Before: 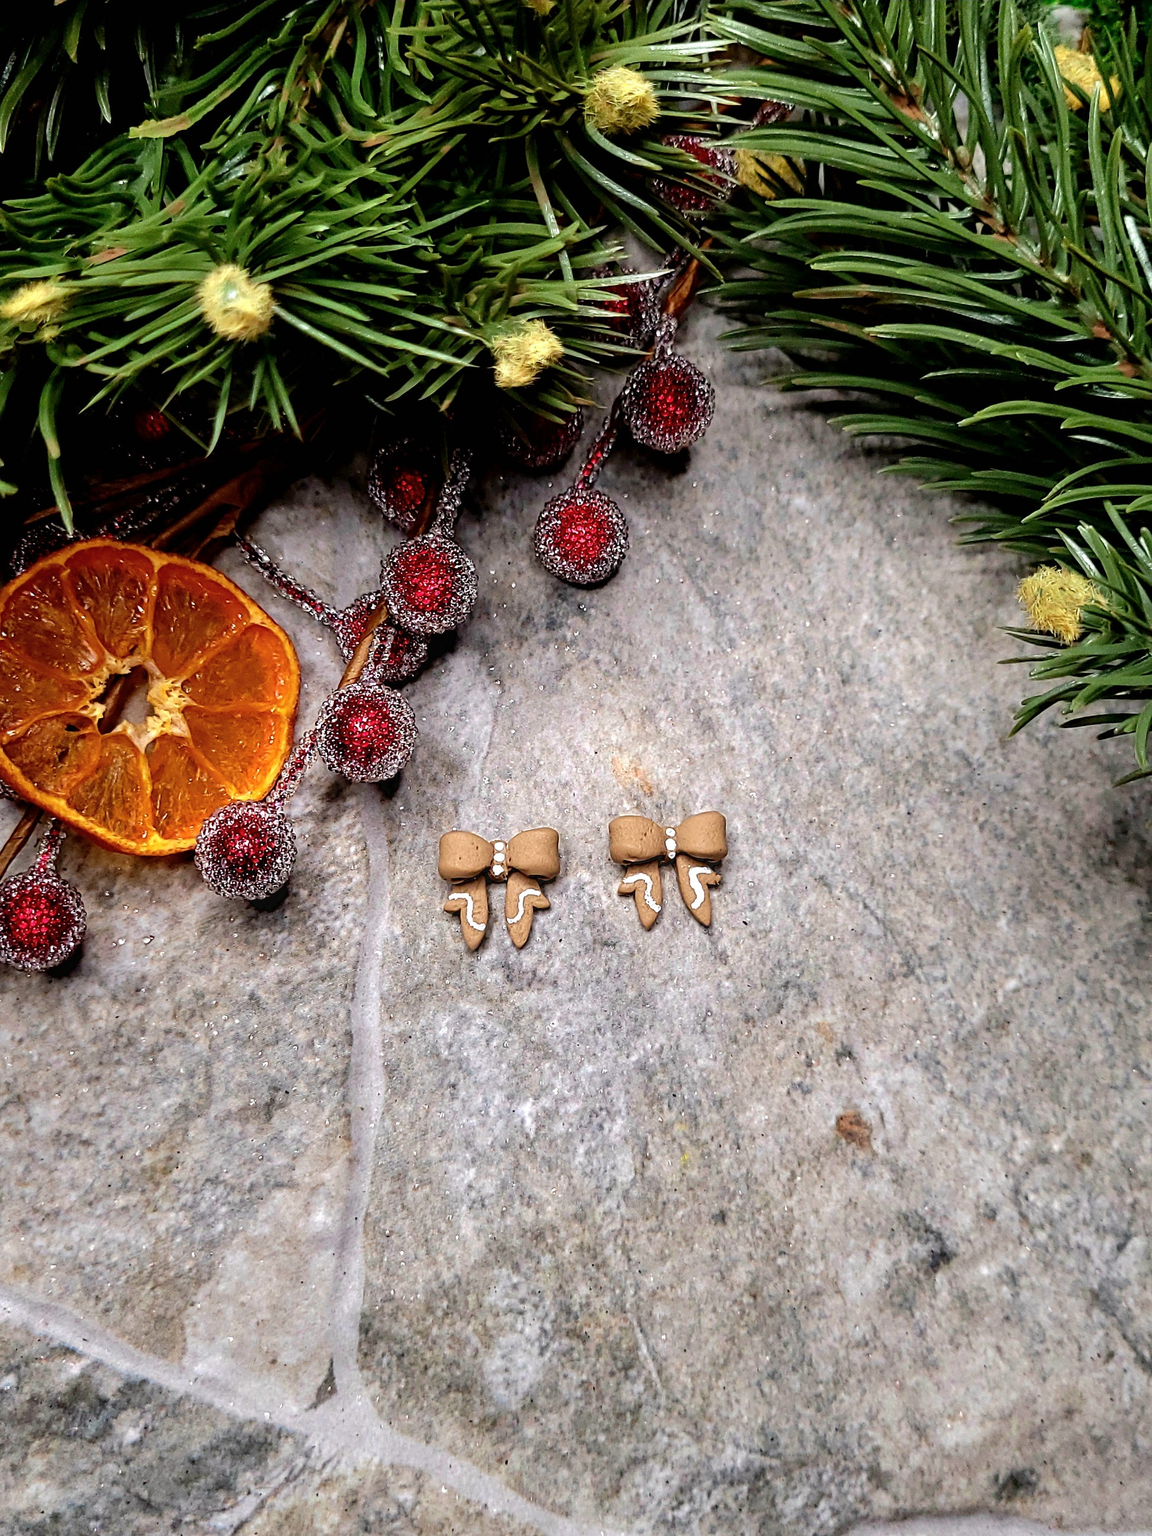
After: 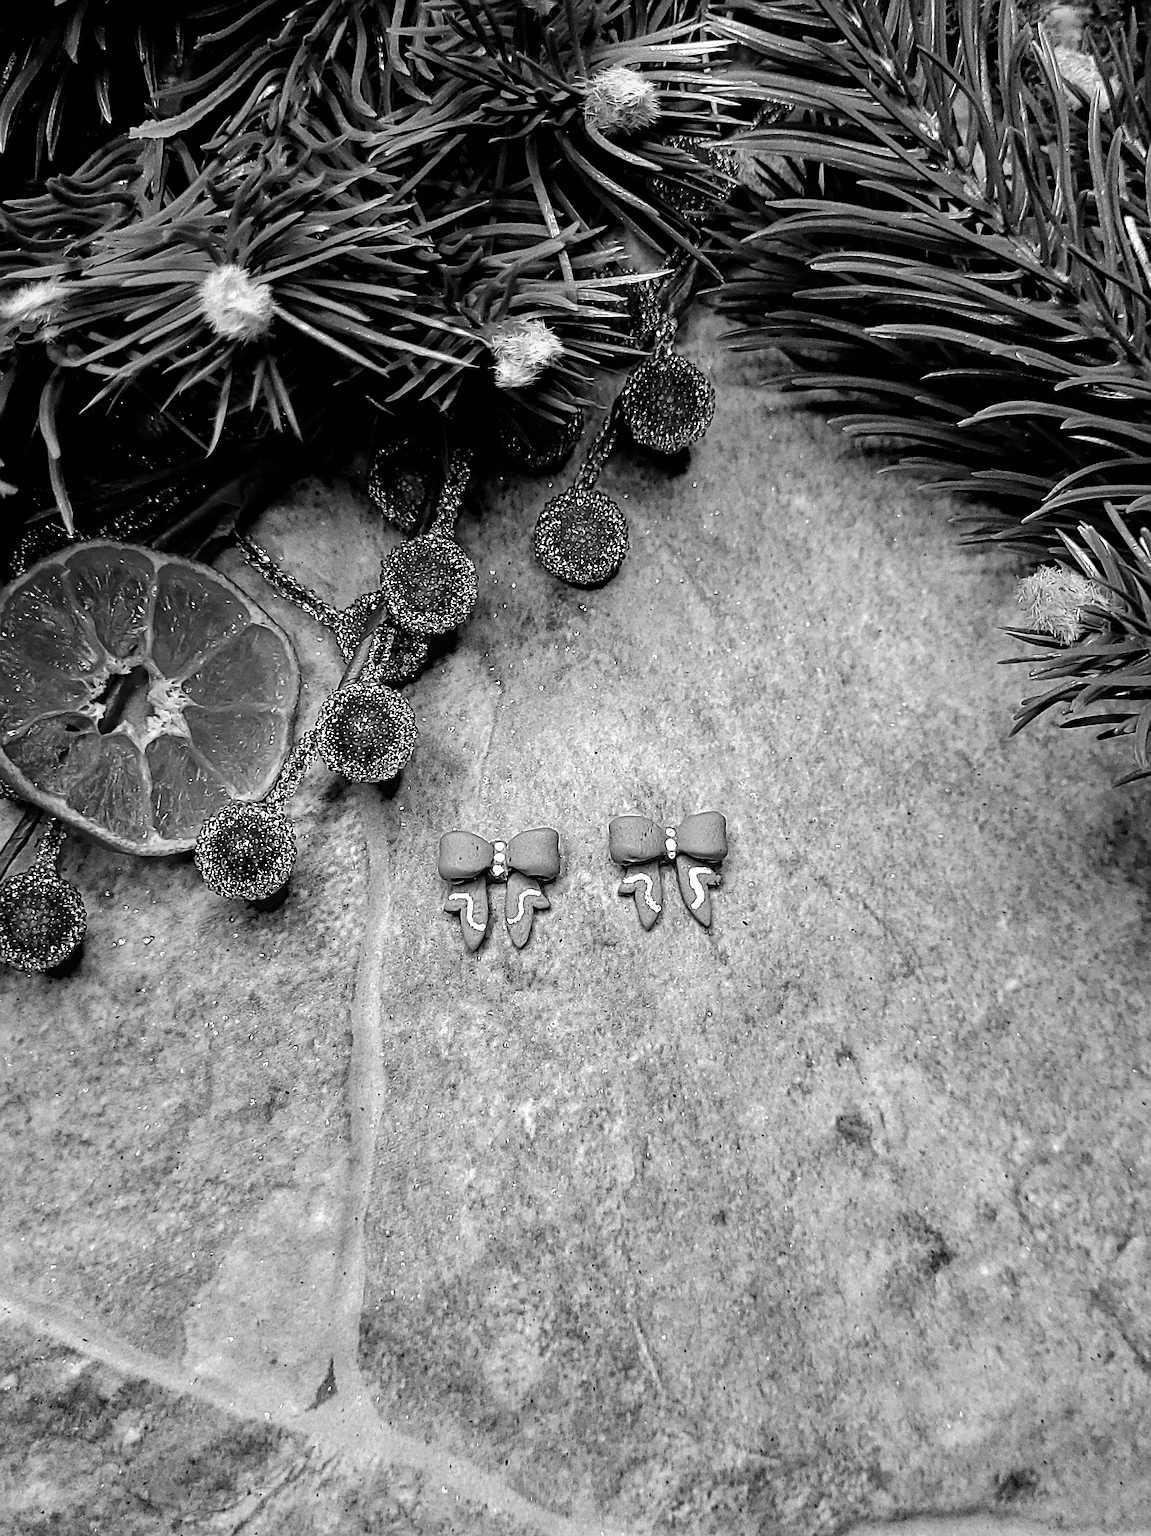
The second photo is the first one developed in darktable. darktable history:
grain: on, module defaults
white balance: red 0.871, blue 1.249
sharpen: on, module defaults
monochrome: on, module defaults
